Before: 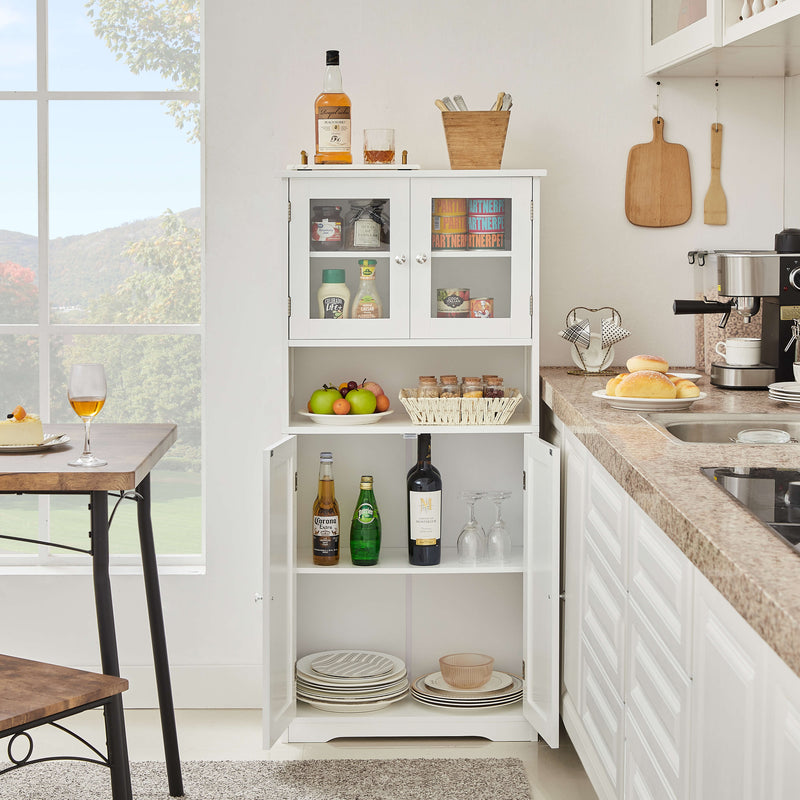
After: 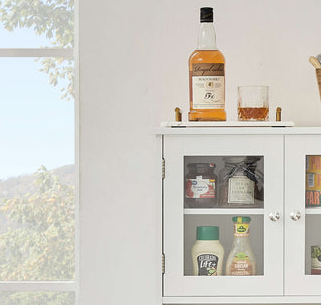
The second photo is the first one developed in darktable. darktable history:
crop: left 15.787%, top 5.464%, right 43.965%, bottom 56.308%
contrast brightness saturation: saturation -0.069
